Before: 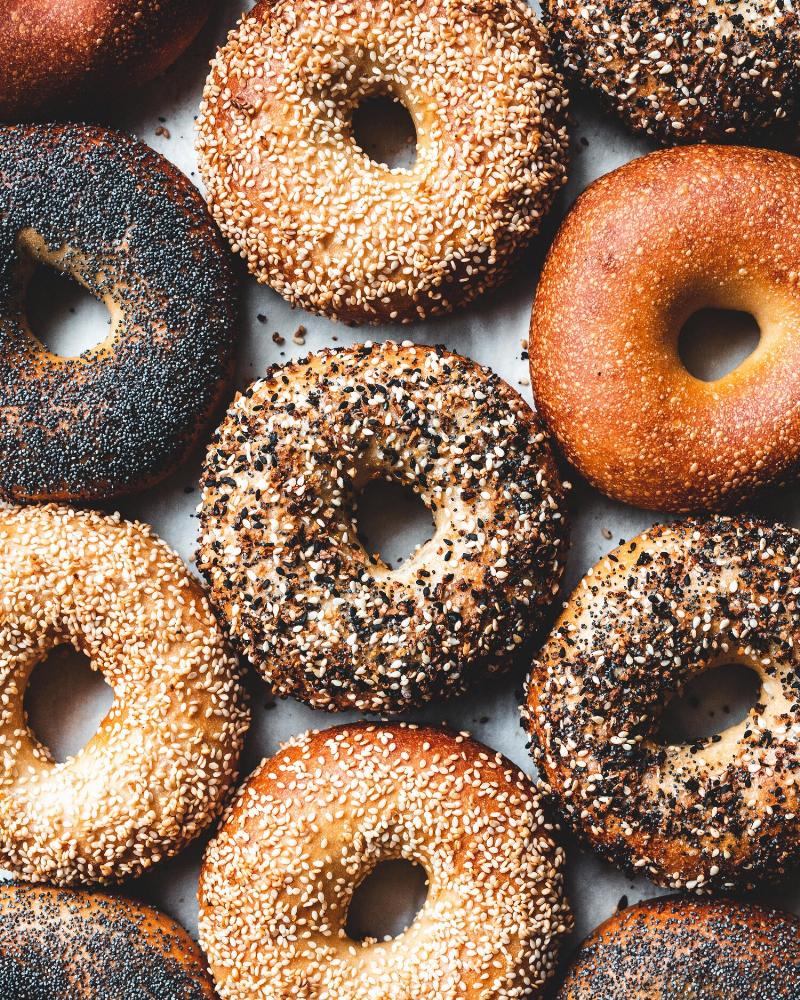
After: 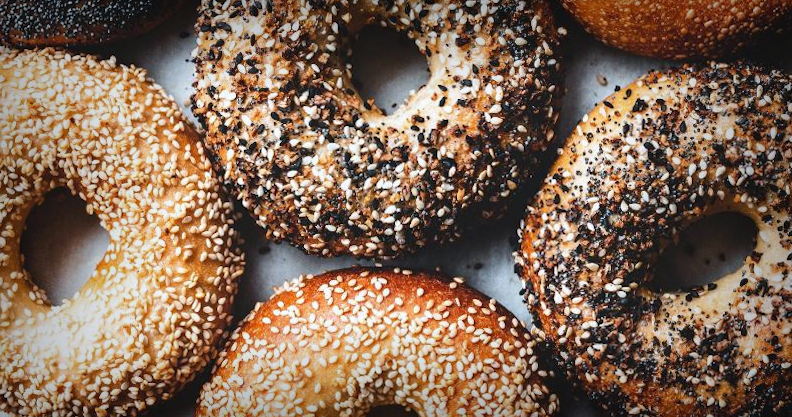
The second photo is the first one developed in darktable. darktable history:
vignetting: fall-off start 53.2%, brightness -0.594, saturation 0, automatic ratio true, width/height ratio 1.313, shape 0.22, unbound false
rotate and perspective: rotation 0.192°, lens shift (horizontal) -0.015, crop left 0.005, crop right 0.996, crop top 0.006, crop bottom 0.99
white balance: red 0.98, blue 1.034
crop: top 45.551%, bottom 12.262%
